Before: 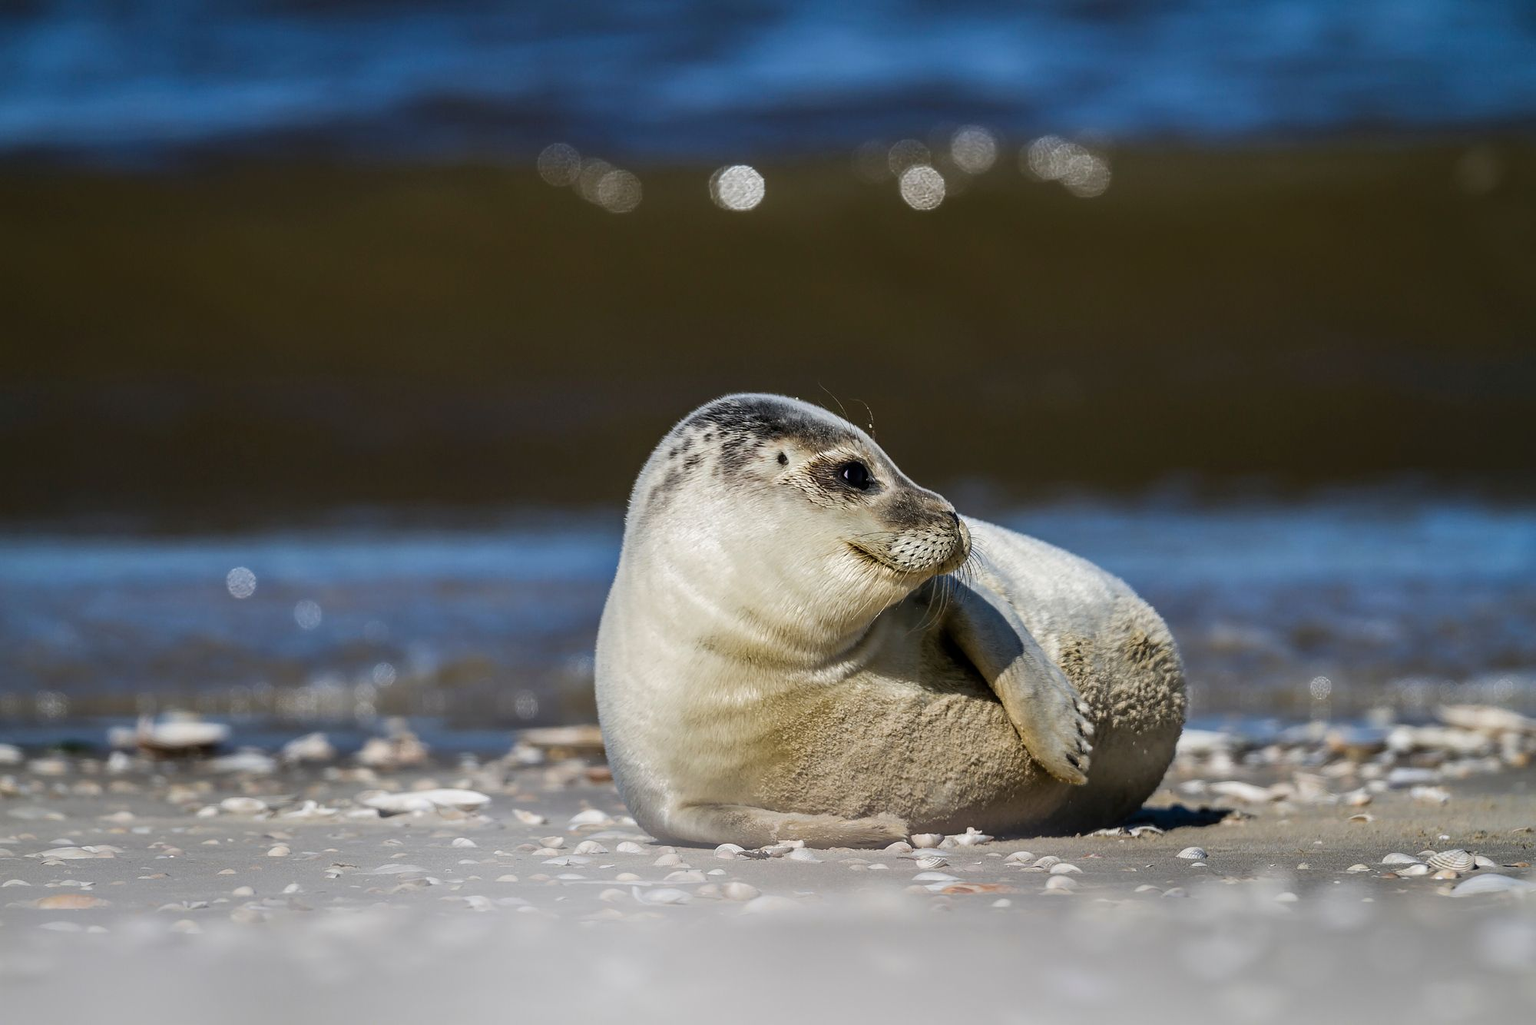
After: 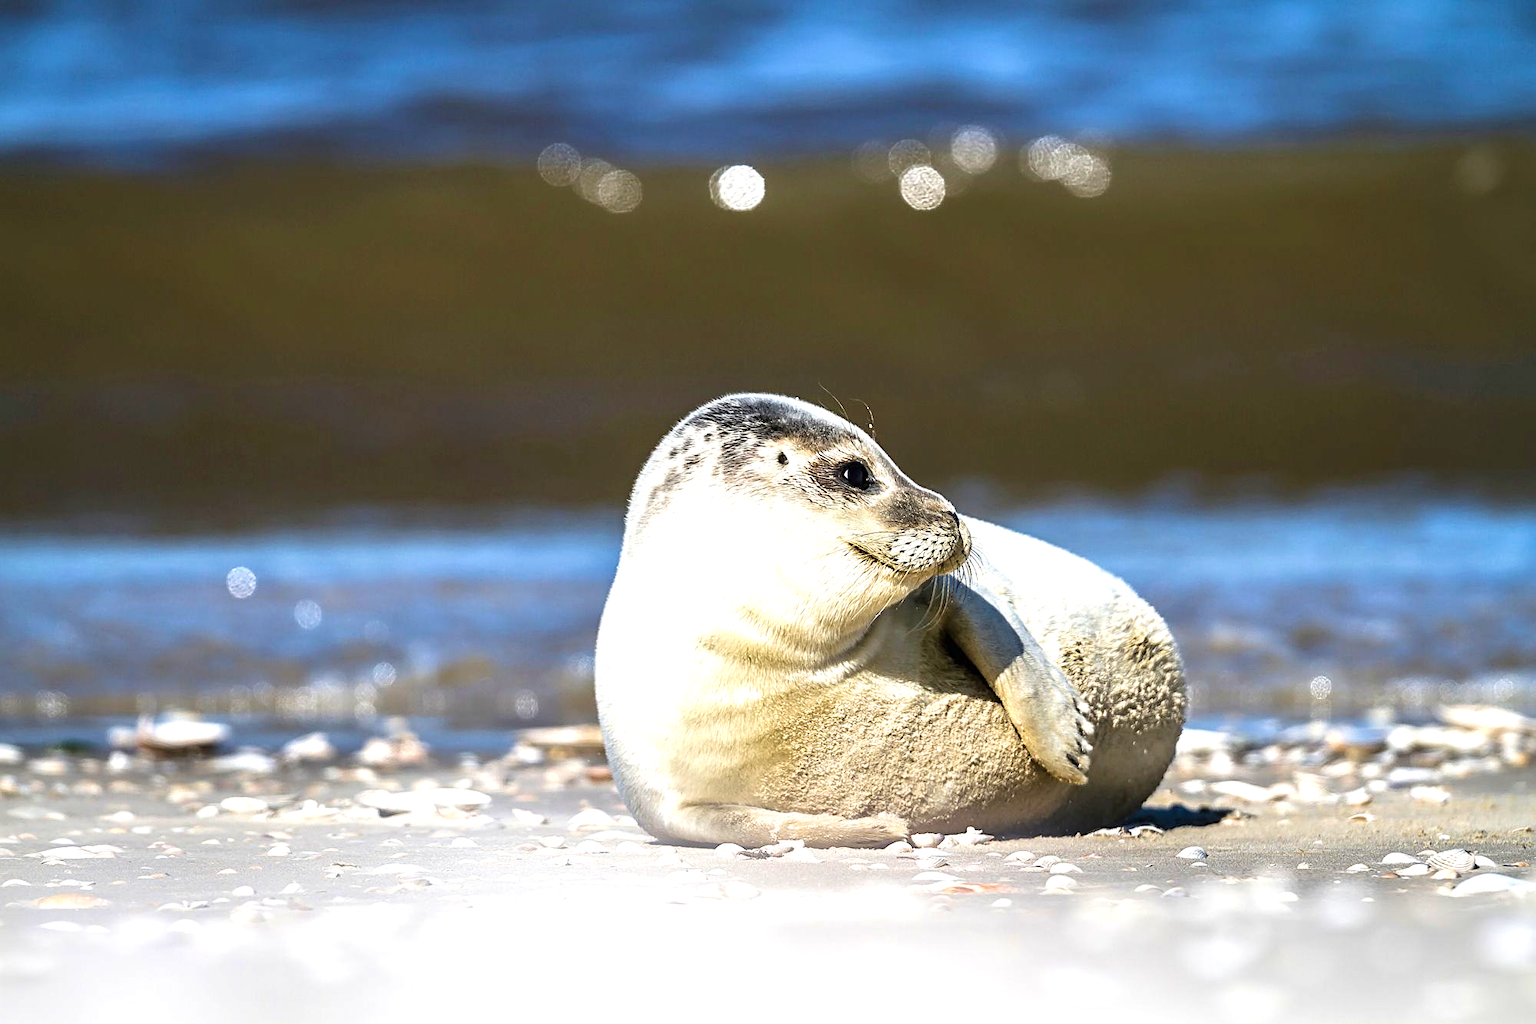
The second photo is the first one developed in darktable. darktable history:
exposure: black level correction 0, exposure 1.199 EV, compensate exposure bias true, compensate highlight preservation false
velvia: strength 14.73%
sharpen: radius 2.515, amount 0.327
